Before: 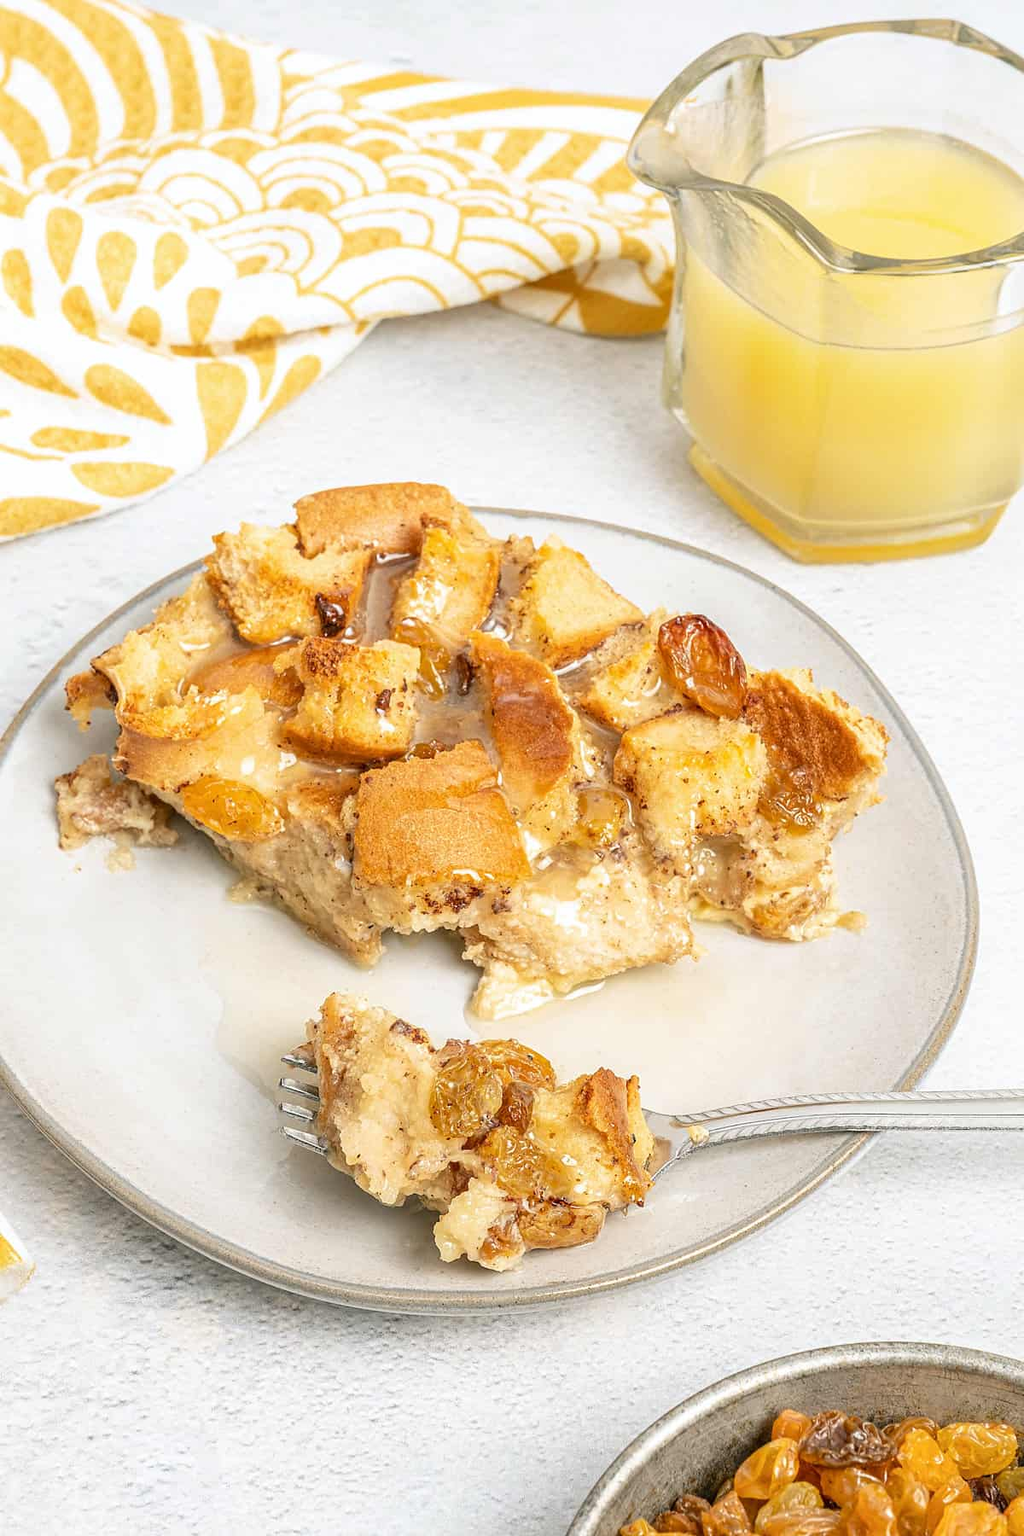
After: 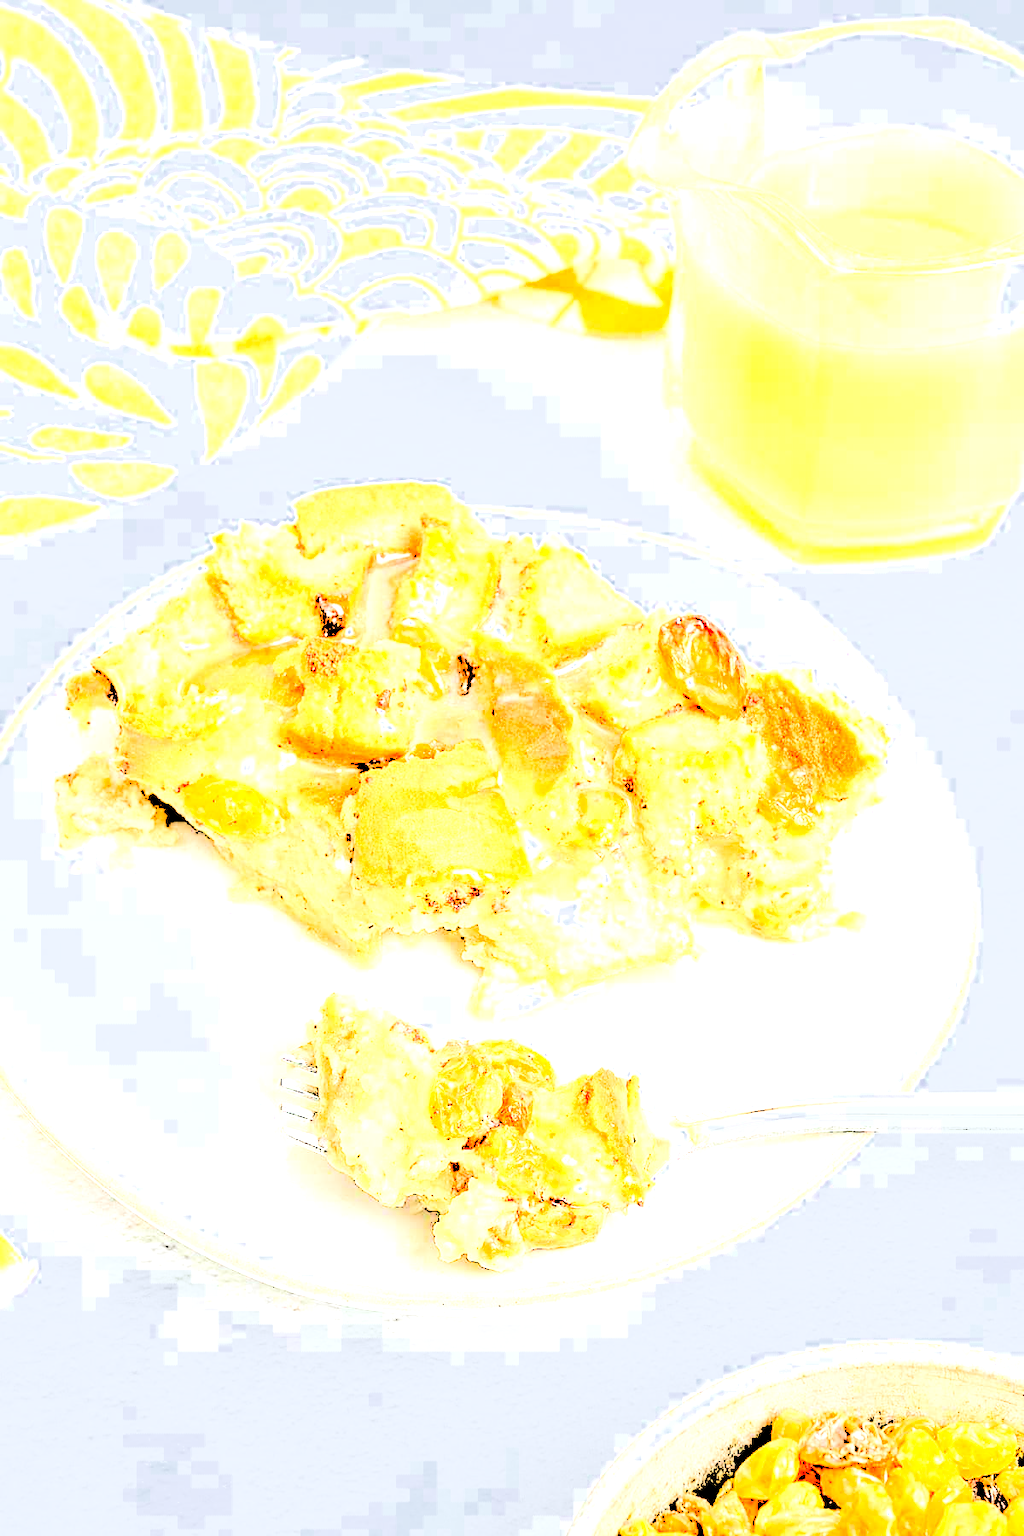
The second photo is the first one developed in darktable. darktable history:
white balance: red 0.974, blue 1.044
levels: levels [0.246, 0.246, 0.506]
color zones: curves: ch0 [(0, 0.497) (0.143, 0.5) (0.286, 0.5) (0.429, 0.483) (0.571, 0.116) (0.714, -0.006) (0.857, 0.28) (1, 0.497)]
